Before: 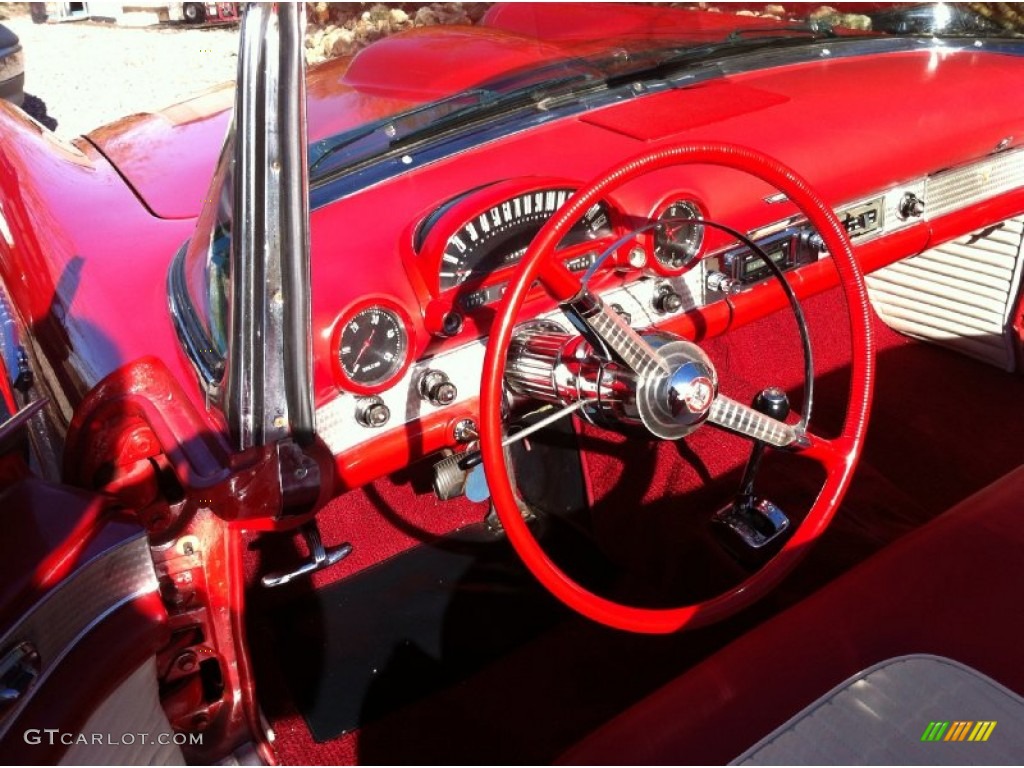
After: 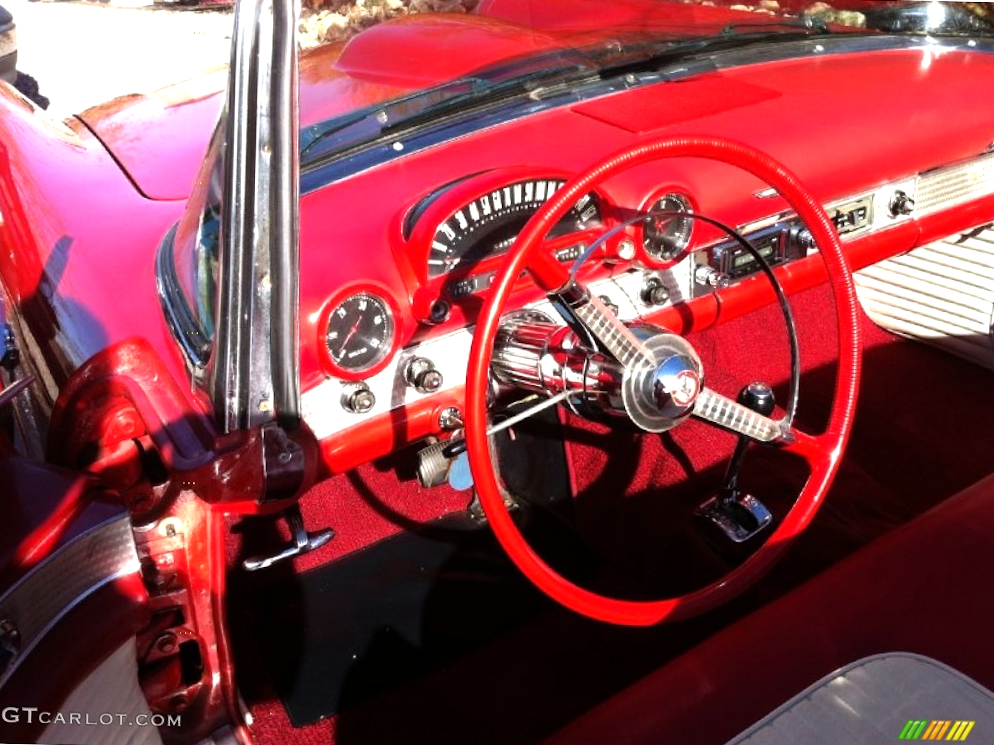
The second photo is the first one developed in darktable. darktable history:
tone equalizer: -8 EV -0.432 EV, -7 EV -0.412 EV, -6 EV -0.333 EV, -5 EV -0.234 EV, -3 EV 0.2 EV, -2 EV 0.315 EV, -1 EV 0.411 EV, +0 EV 0.445 EV
crop and rotate: angle -1.3°
